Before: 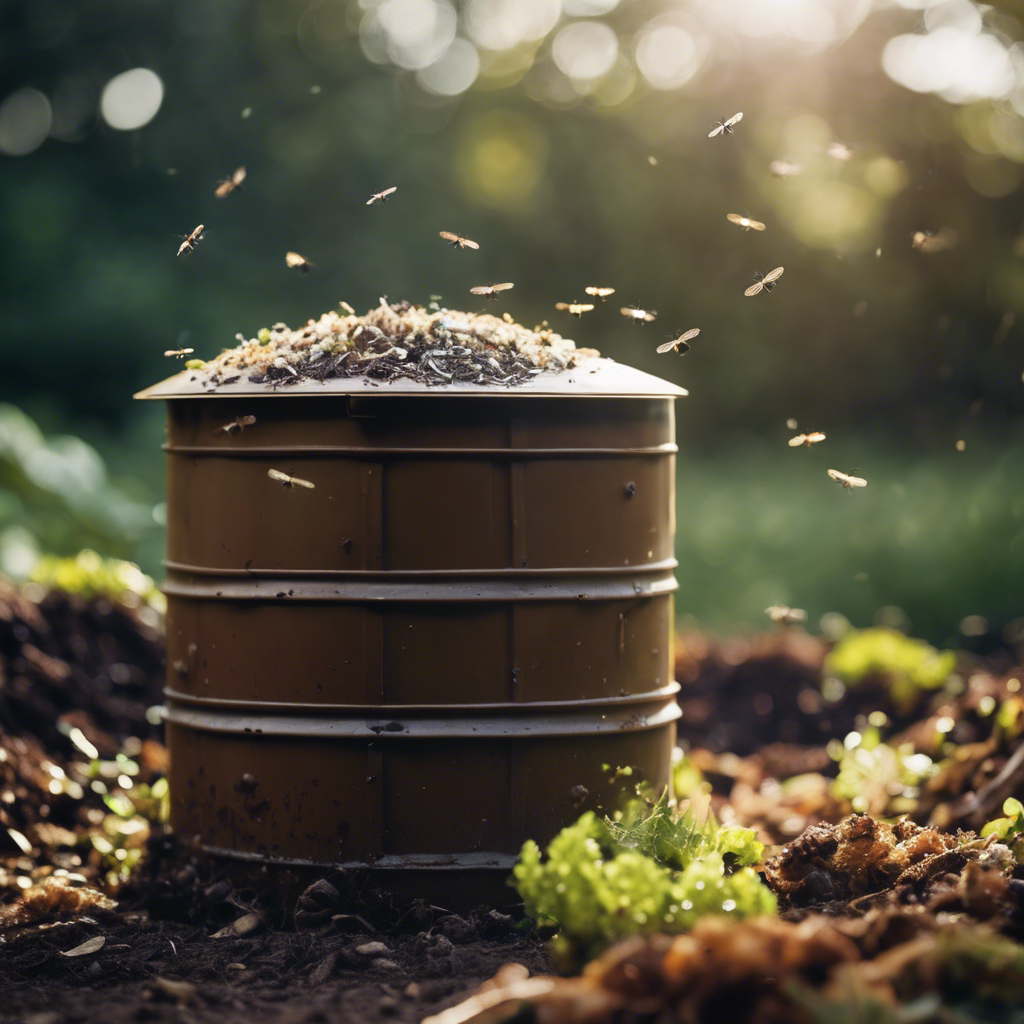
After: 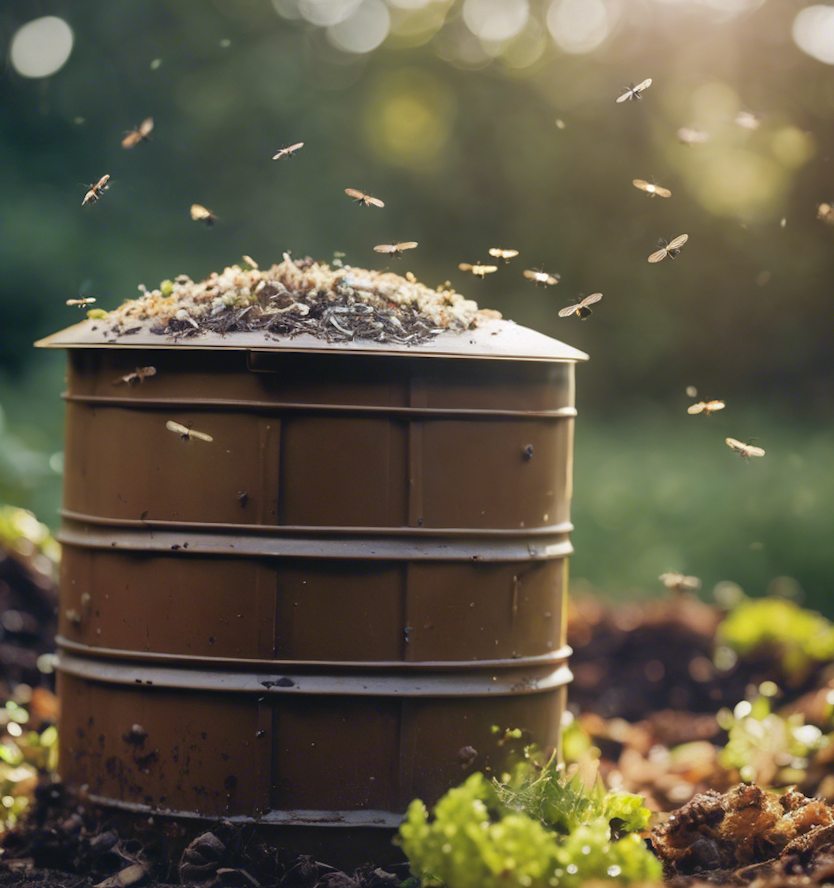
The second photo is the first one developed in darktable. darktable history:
crop: left 11.225%, top 5.381%, right 9.565%, bottom 10.314%
shadows and highlights: on, module defaults
rotate and perspective: rotation 1.72°, automatic cropping off
